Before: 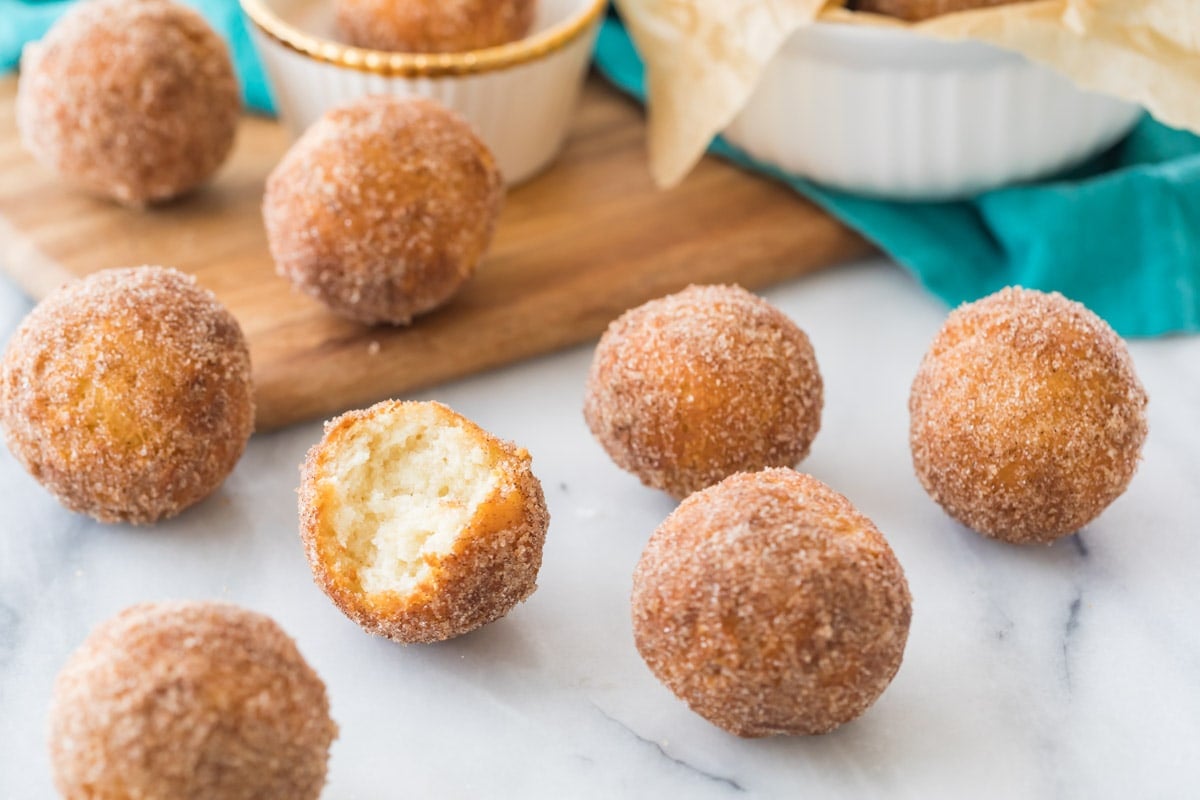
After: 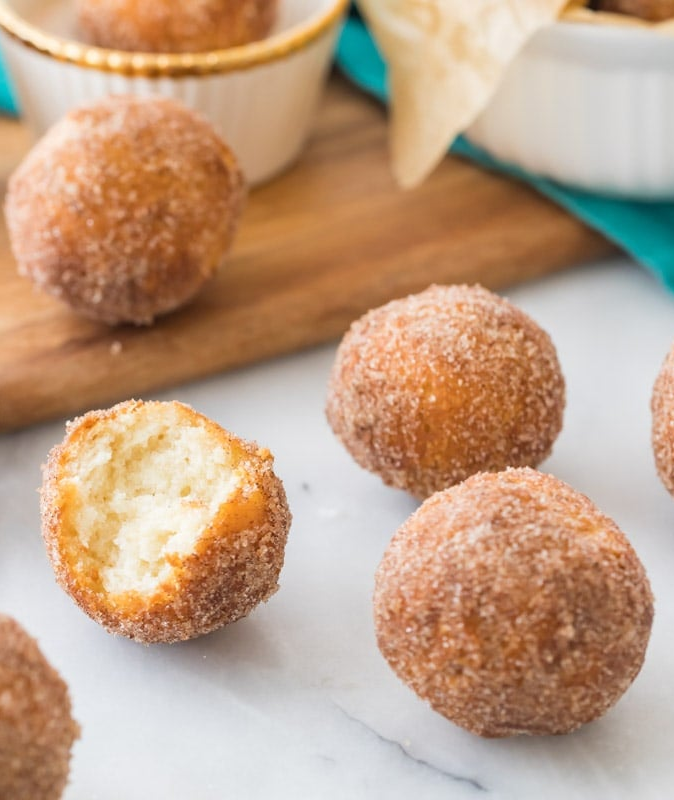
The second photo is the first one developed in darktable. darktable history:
crop: left 21.505%, right 22.278%
